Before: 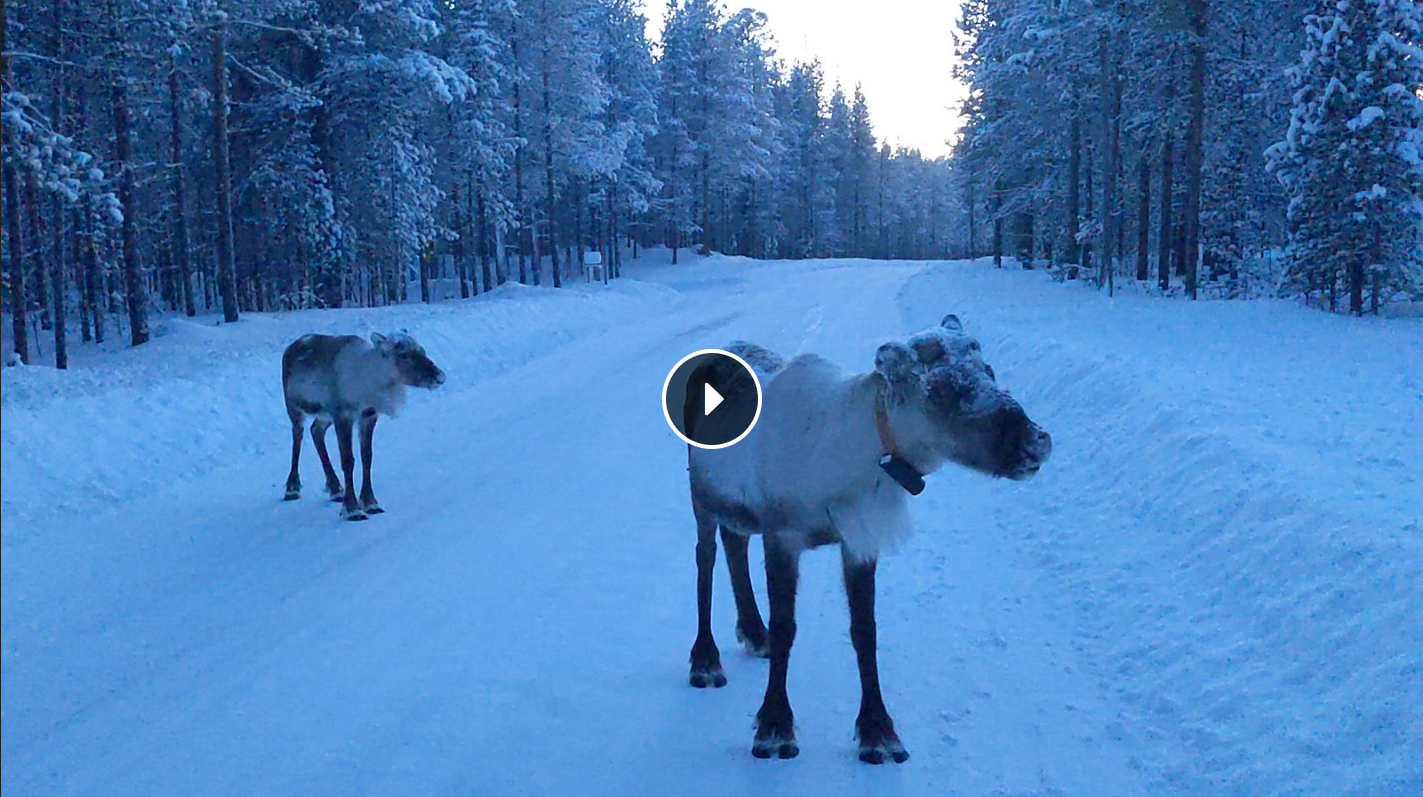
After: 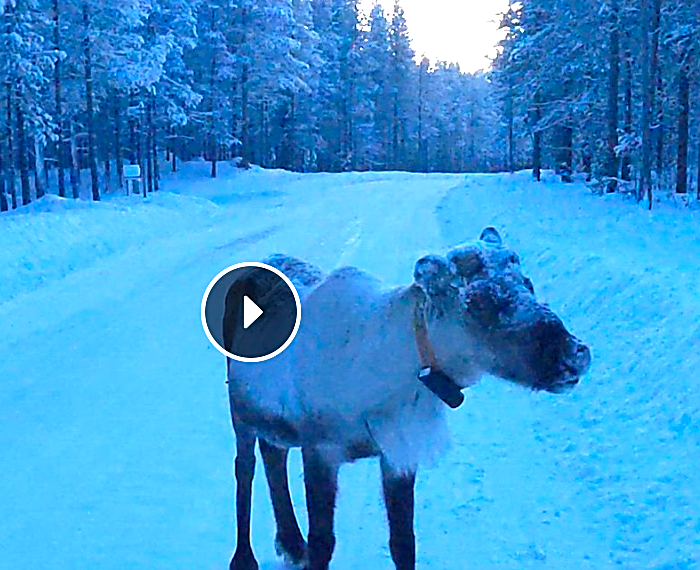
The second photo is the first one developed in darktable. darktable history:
color balance rgb: perceptual saturation grading › global saturation 31.021%
exposure: black level correction 0, exposure 0.693 EV, compensate highlight preservation false
sharpen: on, module defaults
crop: left 32.407%, top 10.96%, right 18.356%, bottom 17.49%
